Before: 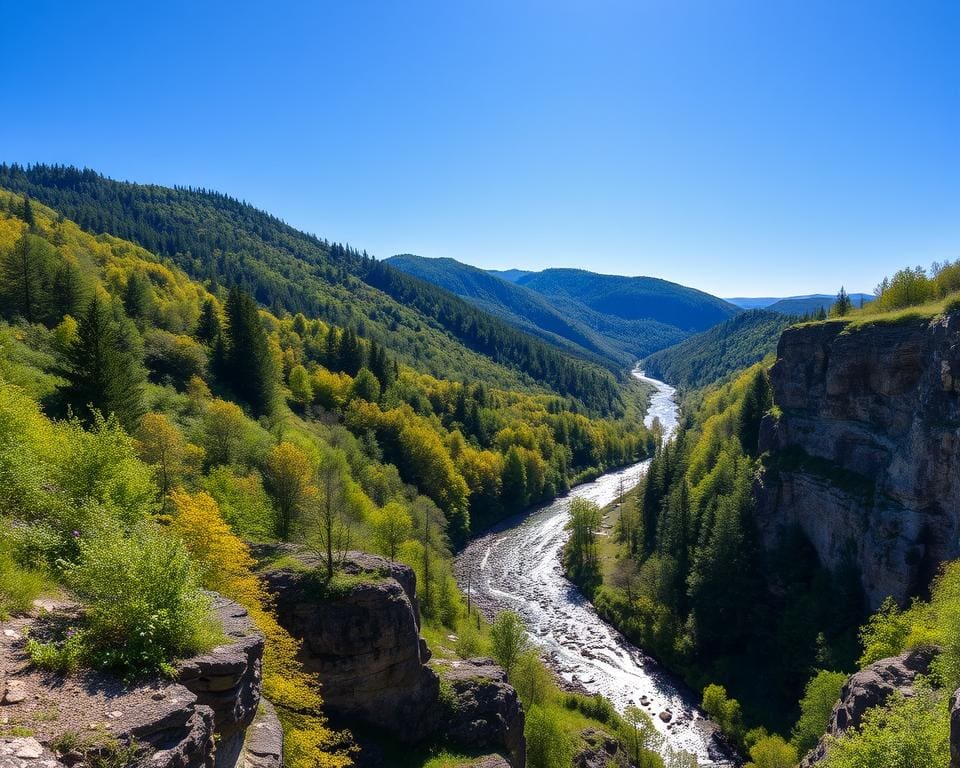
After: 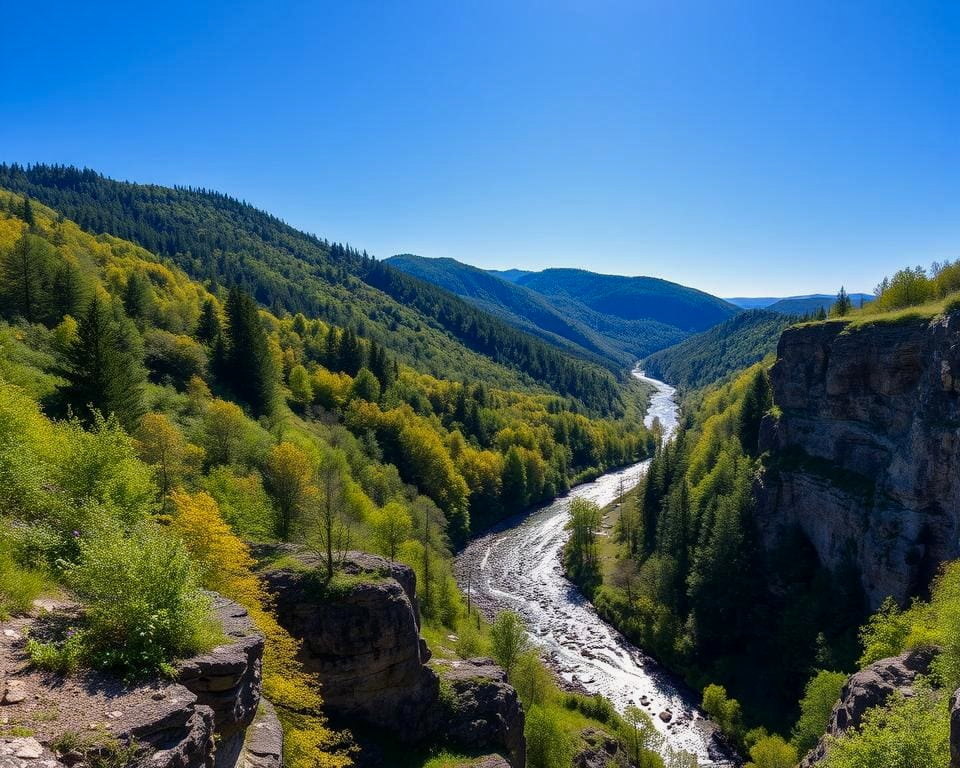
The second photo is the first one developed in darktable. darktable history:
exposure: black level correction 0.001, exposure -0.125 EV, compensate exposure bias true, compensate highlight preservation false
haze removal: adaptive false
